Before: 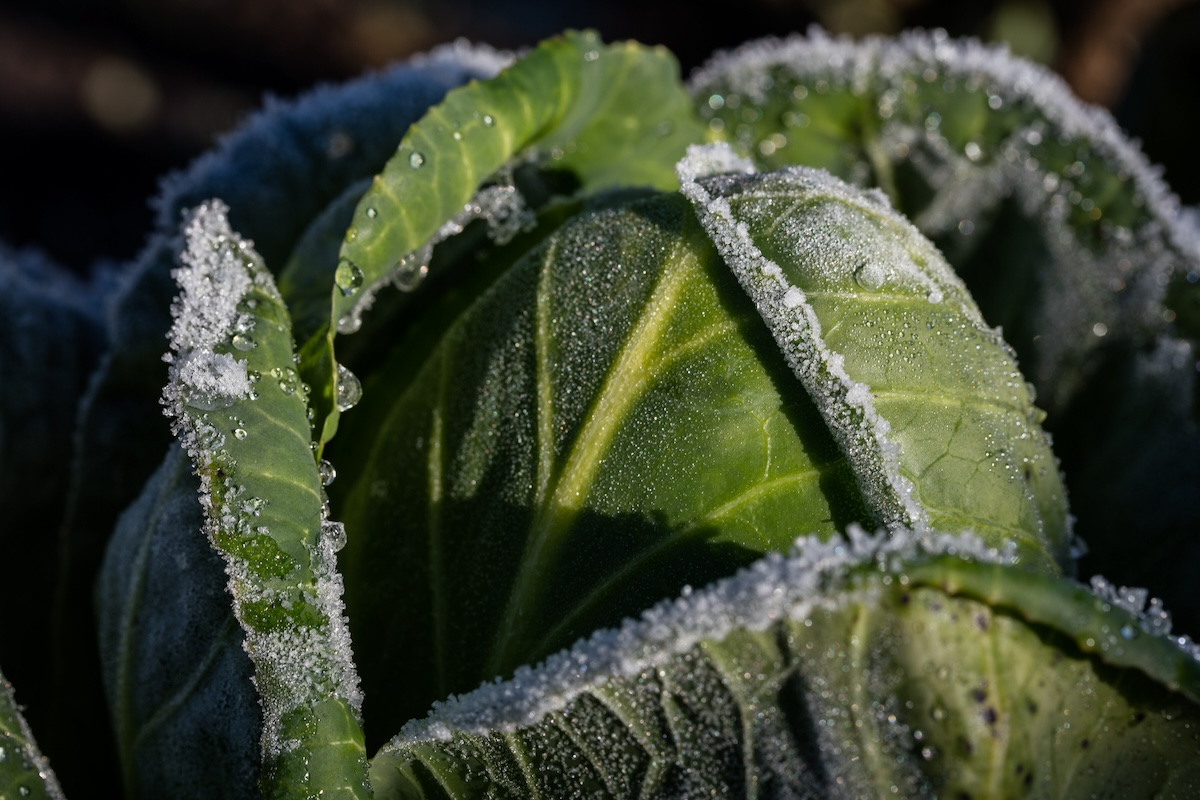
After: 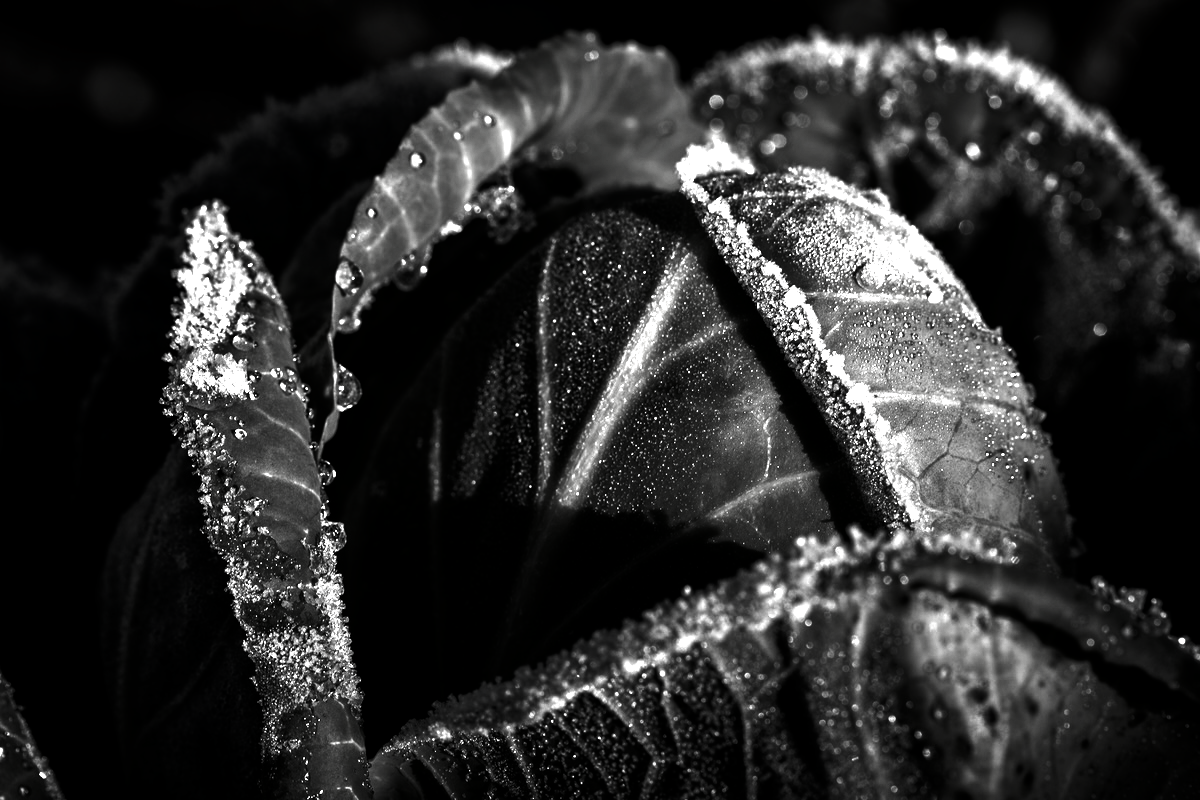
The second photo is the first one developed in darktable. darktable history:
levels: black 0.08%
exposure: black level correction 0, exposure 1.2 EV, compensate exposure bias true, compensate highlight preservation false
contrast brightness saturation: contrast 0.02, brightness -0.994, saturation -0.989
